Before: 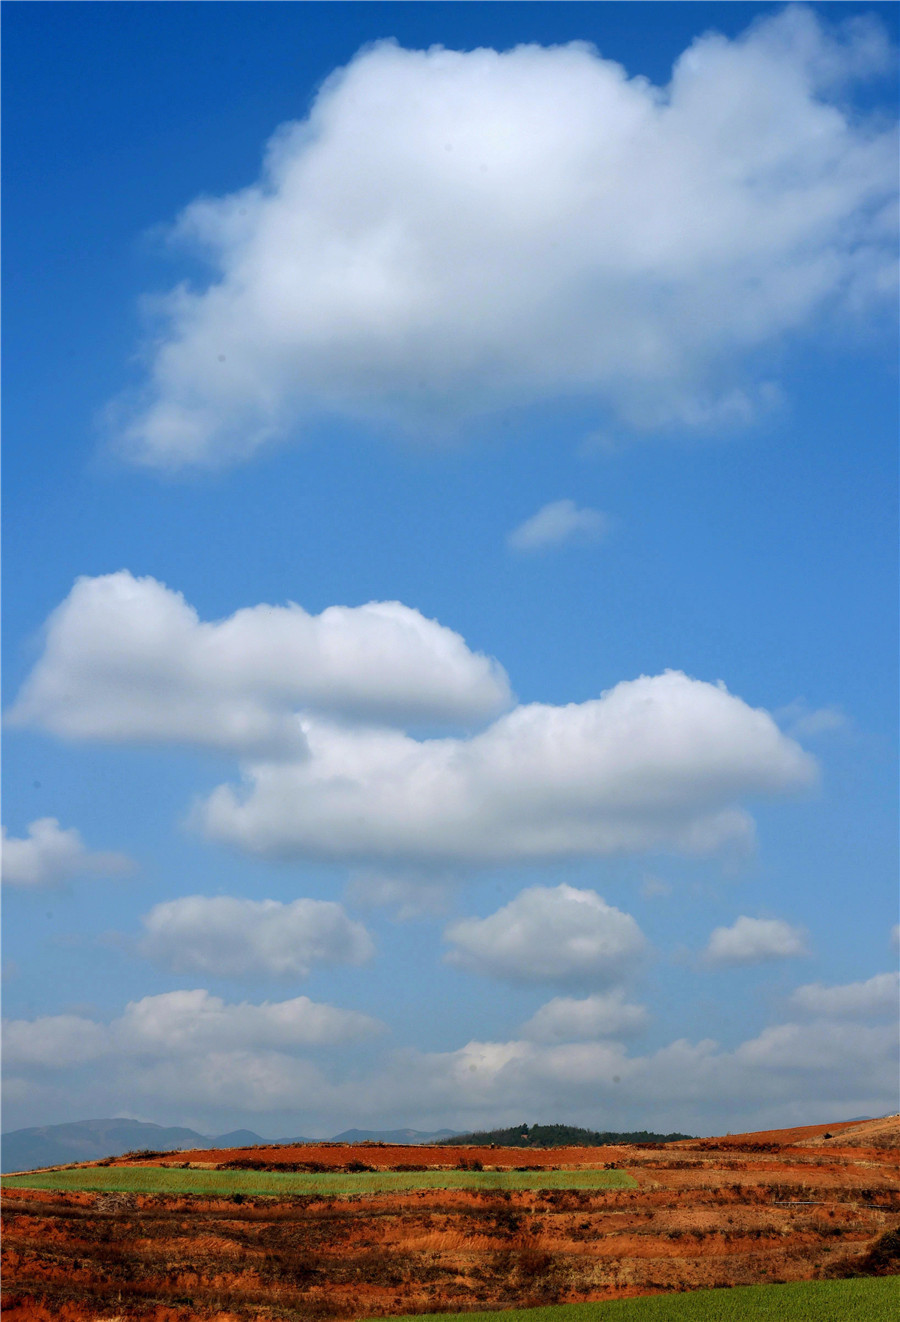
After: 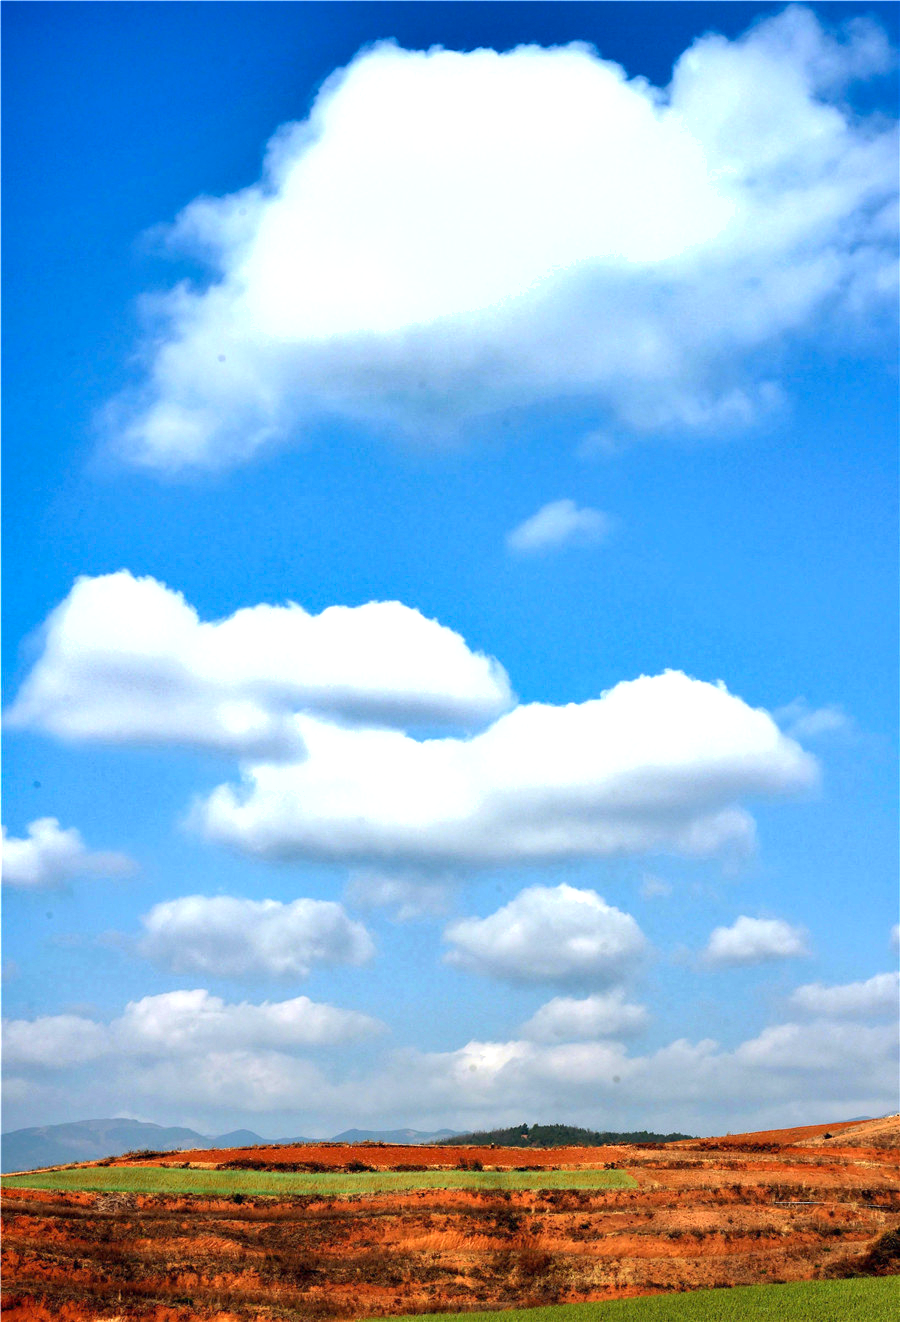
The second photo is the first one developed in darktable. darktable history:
shadows and highlights: shadows 52.42, soften with gaussian
exposure: exposure 1 EV, compensate highlight preservation false
